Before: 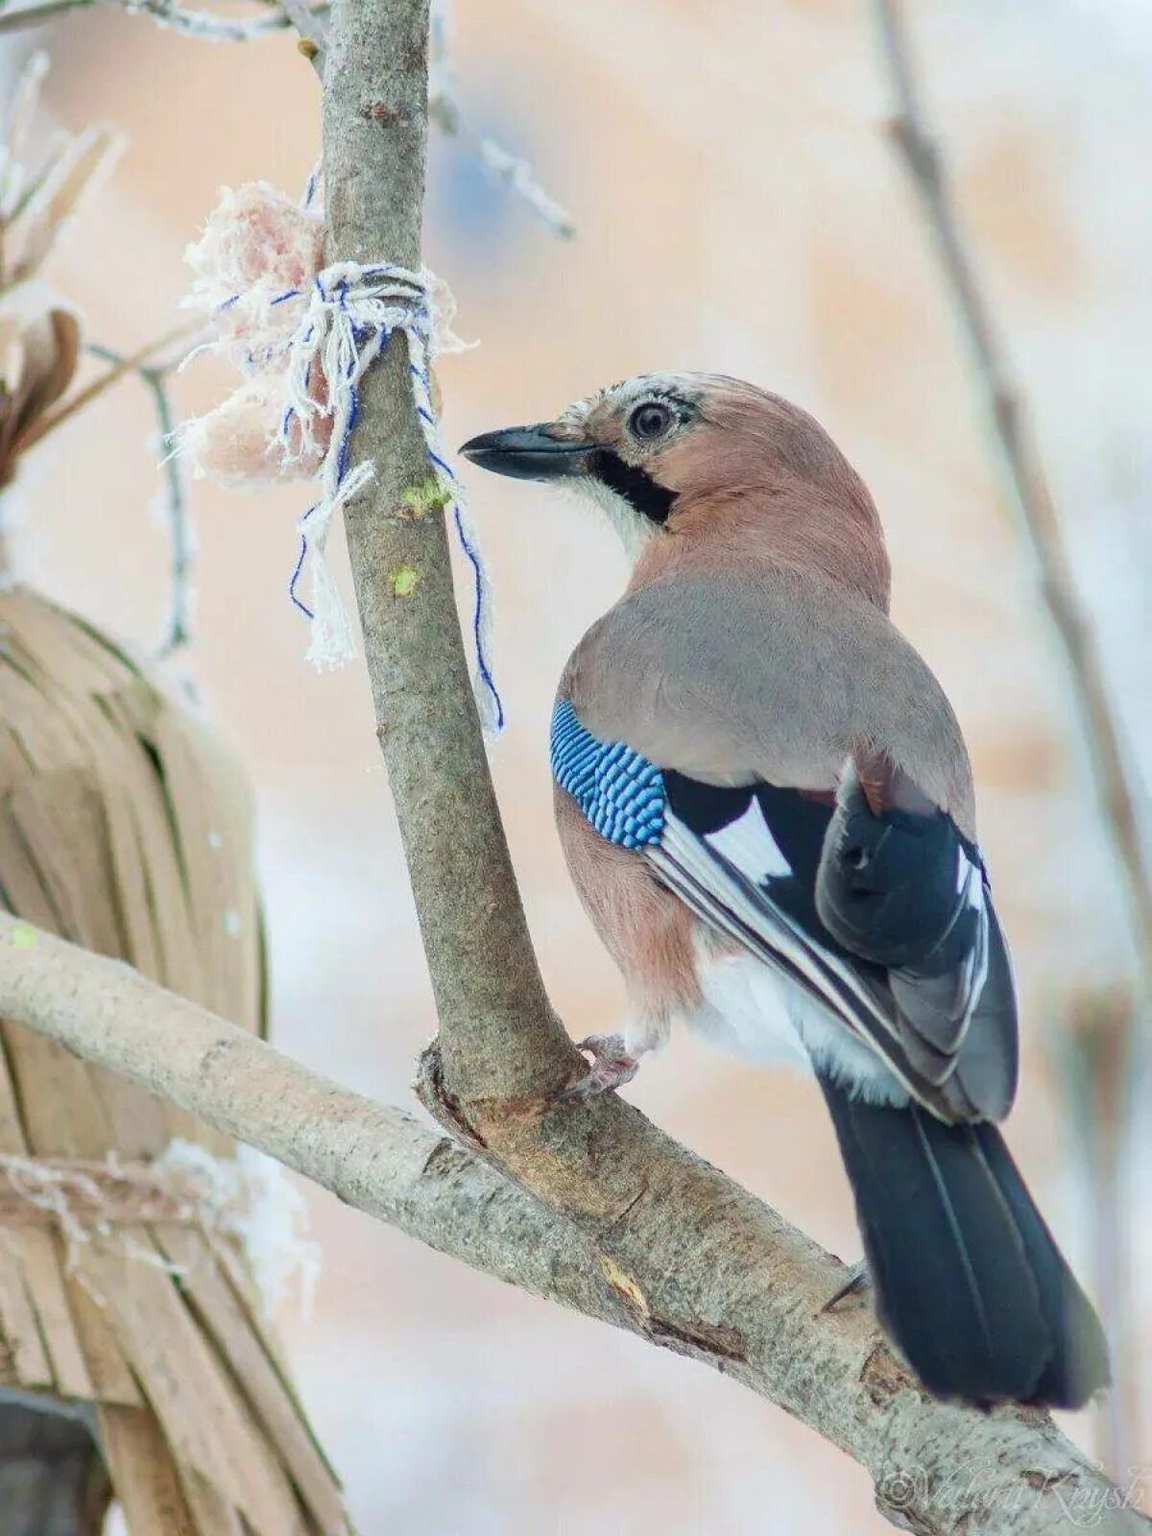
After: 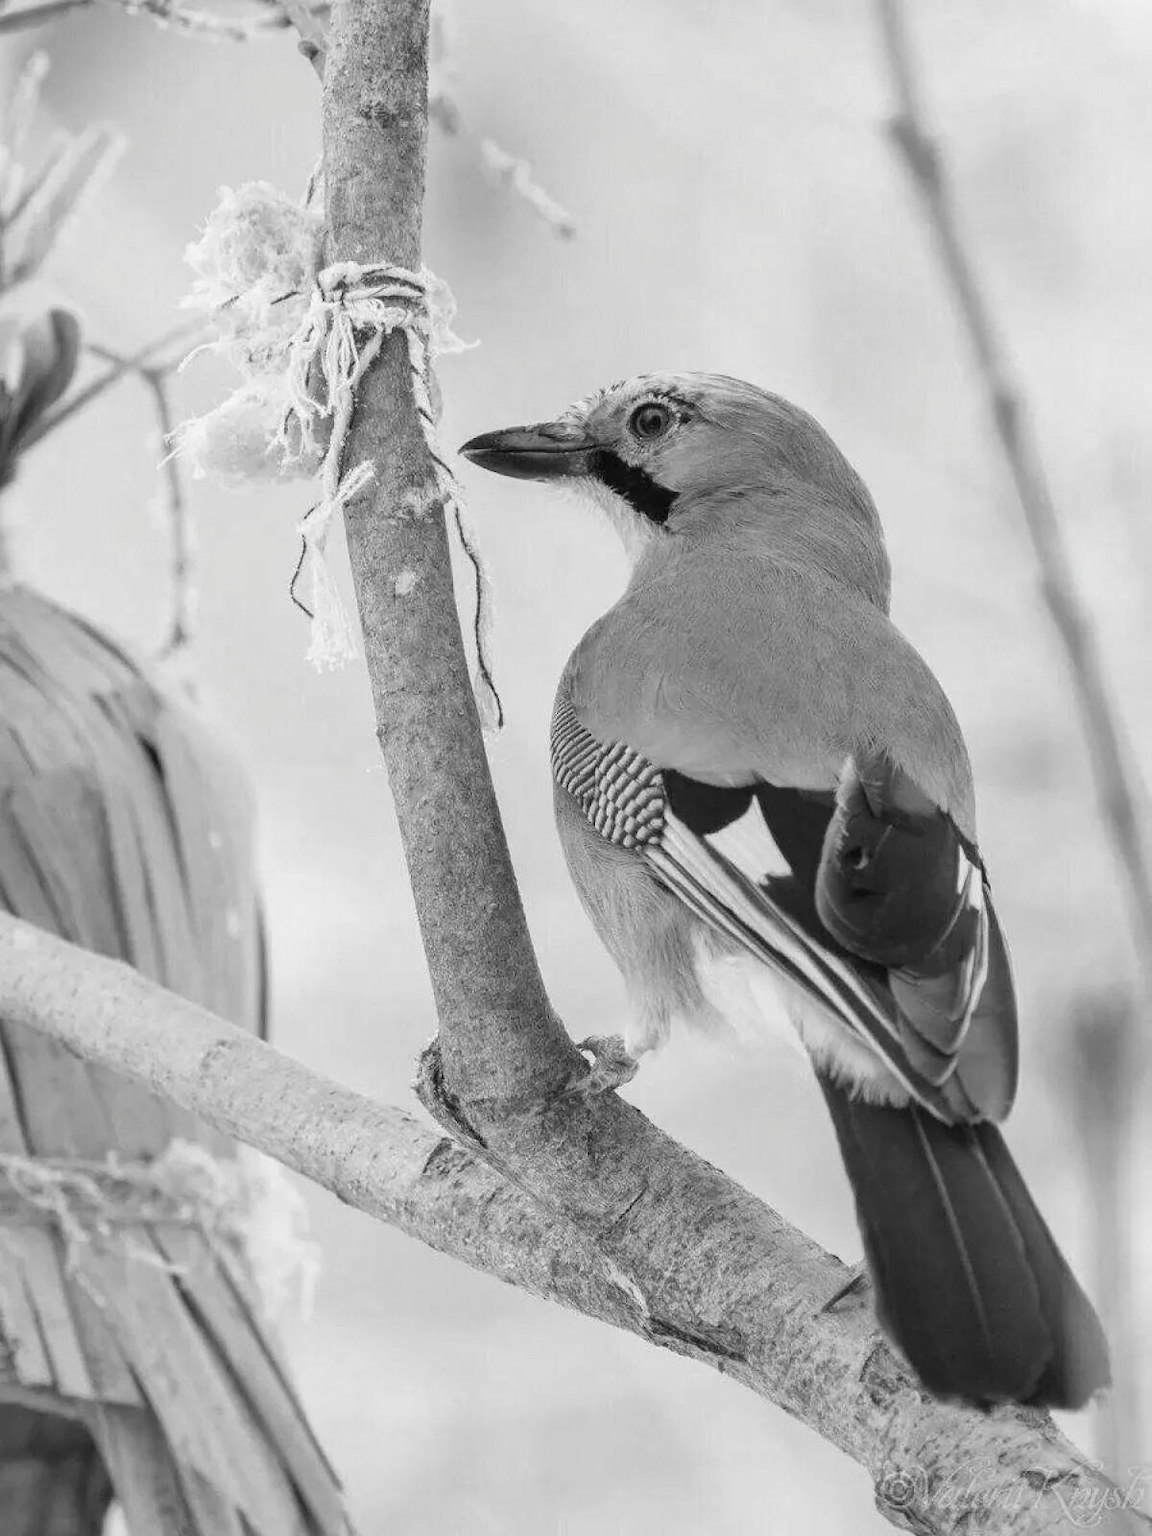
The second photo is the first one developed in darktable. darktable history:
contrast brightness saturation: saturation -0.99
